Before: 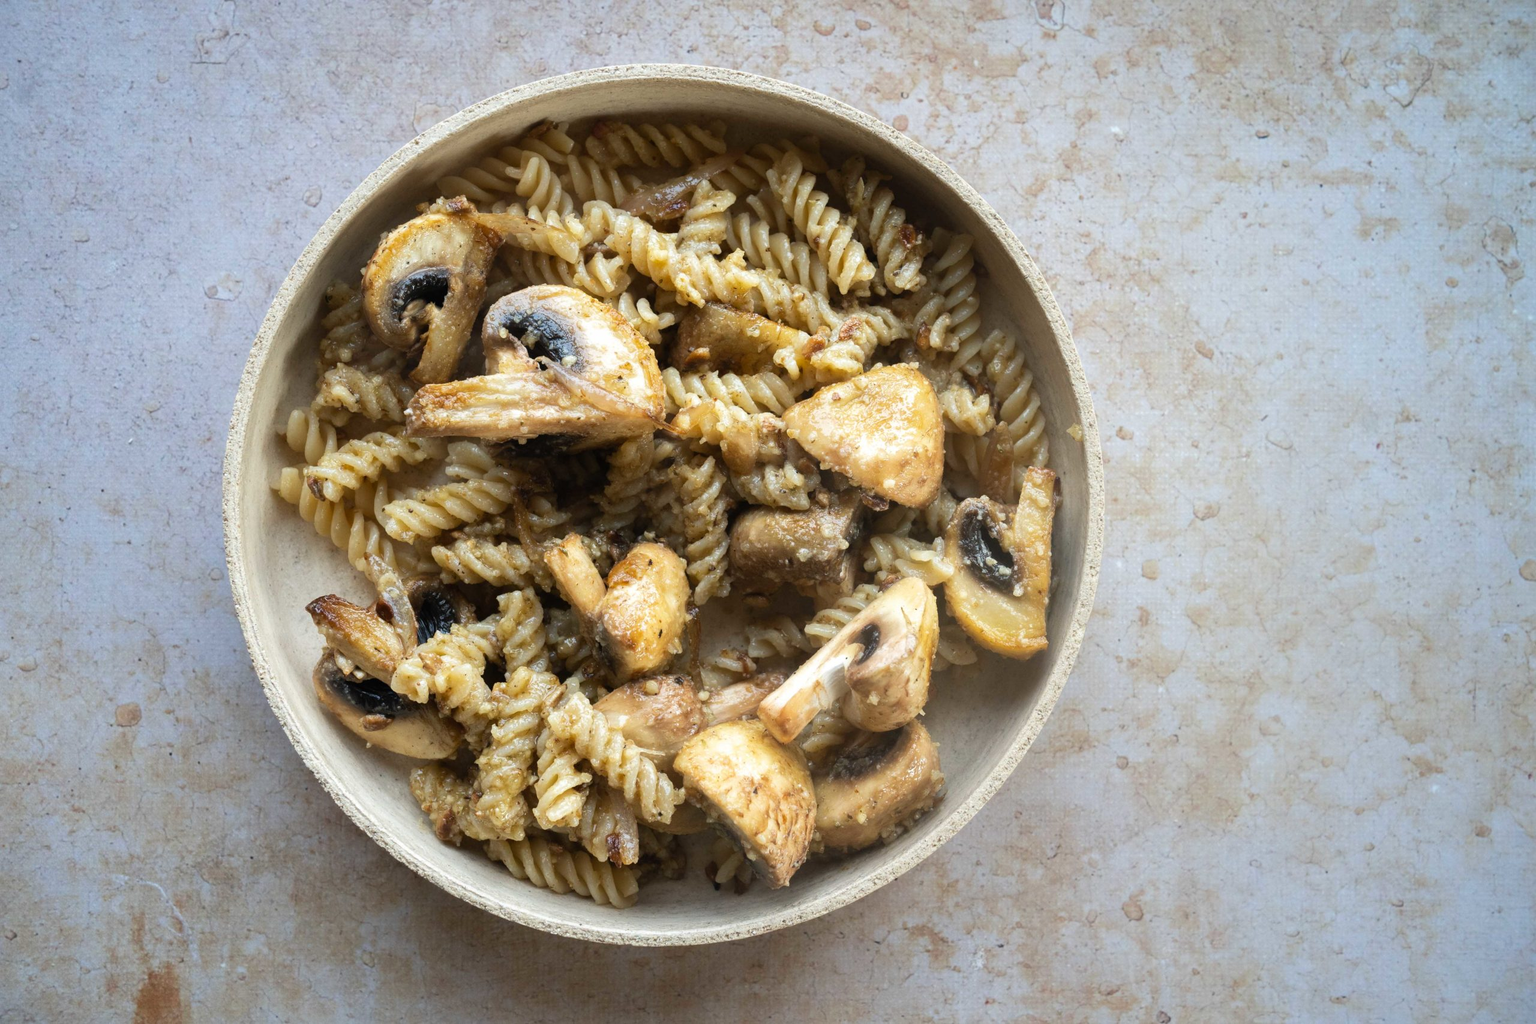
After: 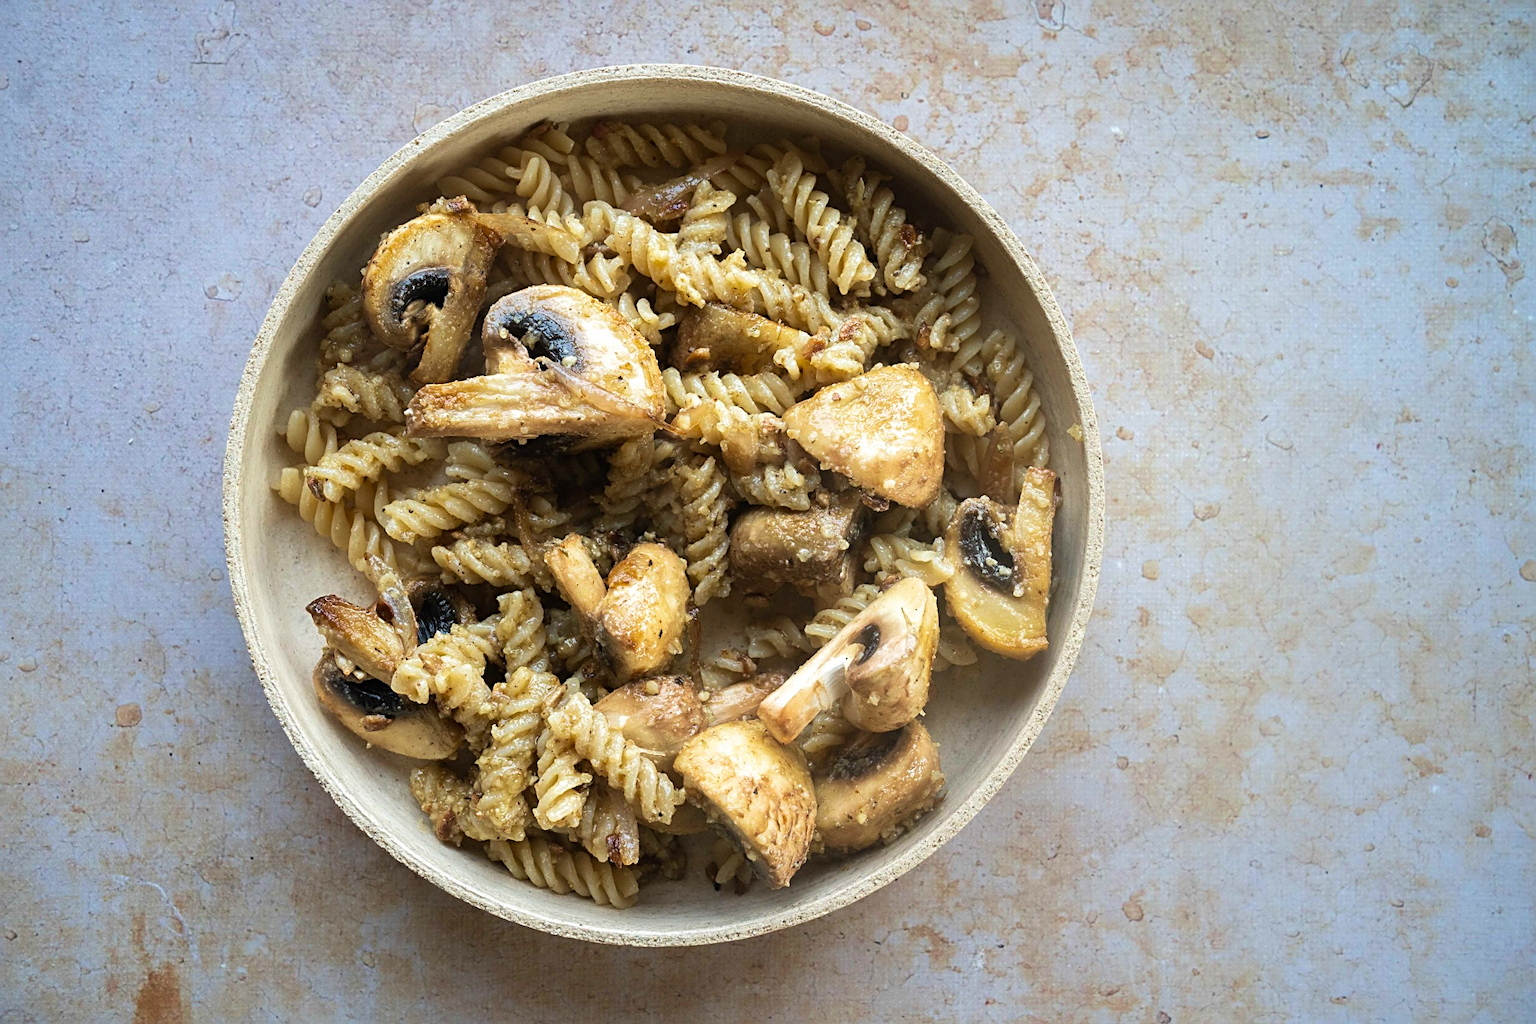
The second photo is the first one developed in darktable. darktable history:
velvia: on, module defaults
sharpen: radius 3.096
